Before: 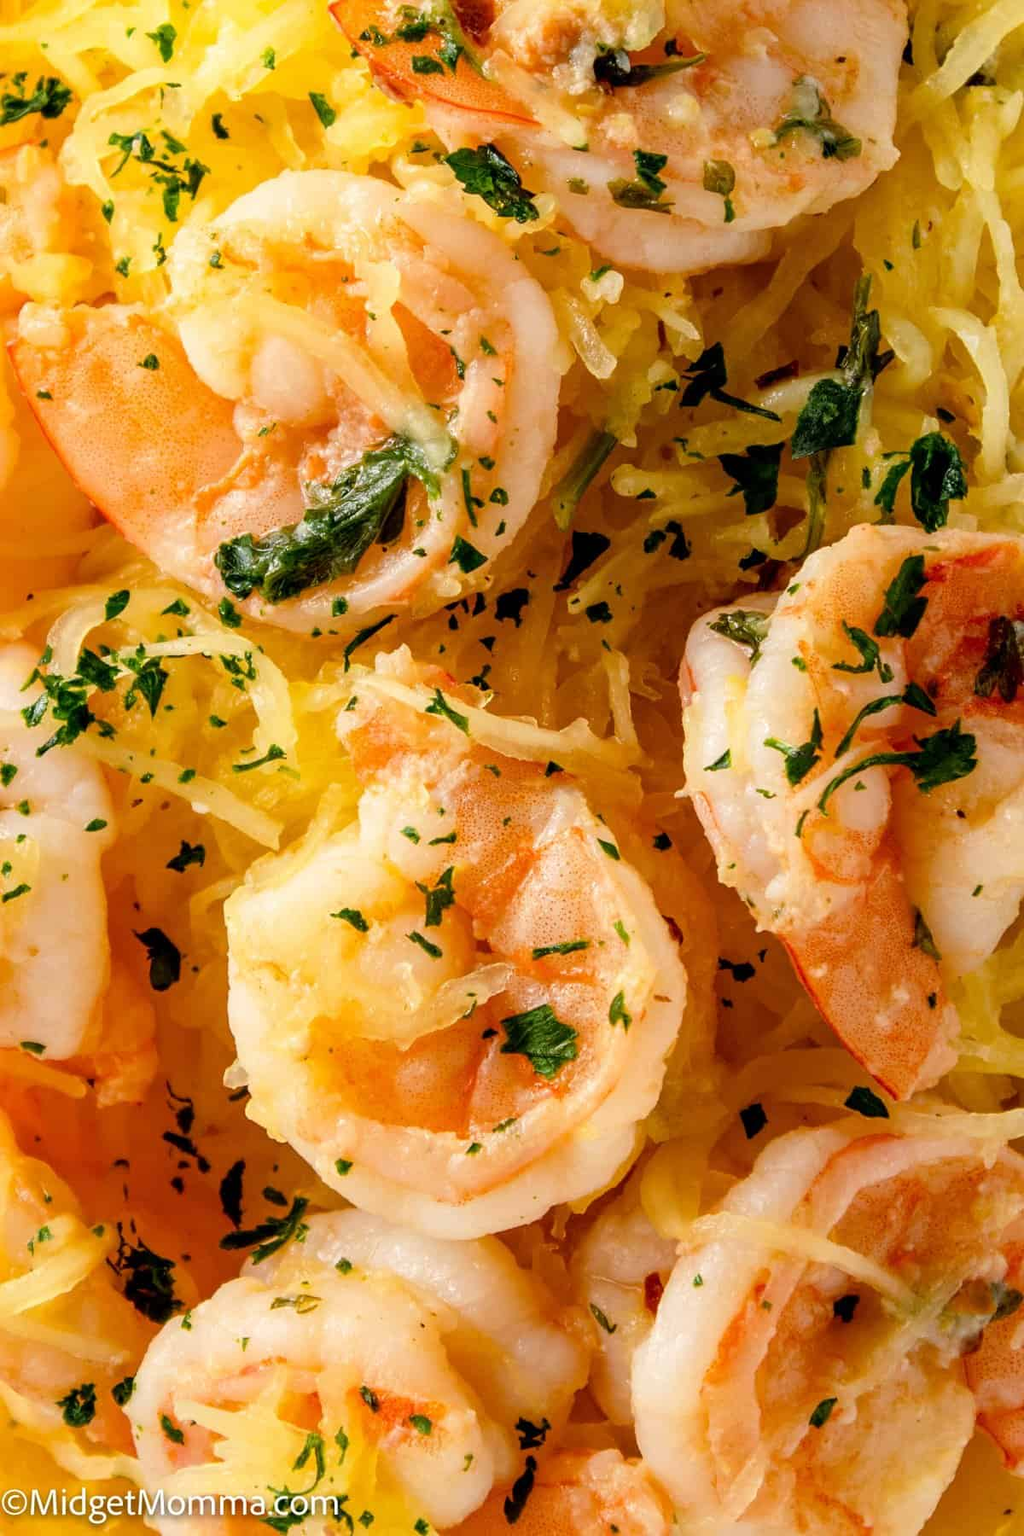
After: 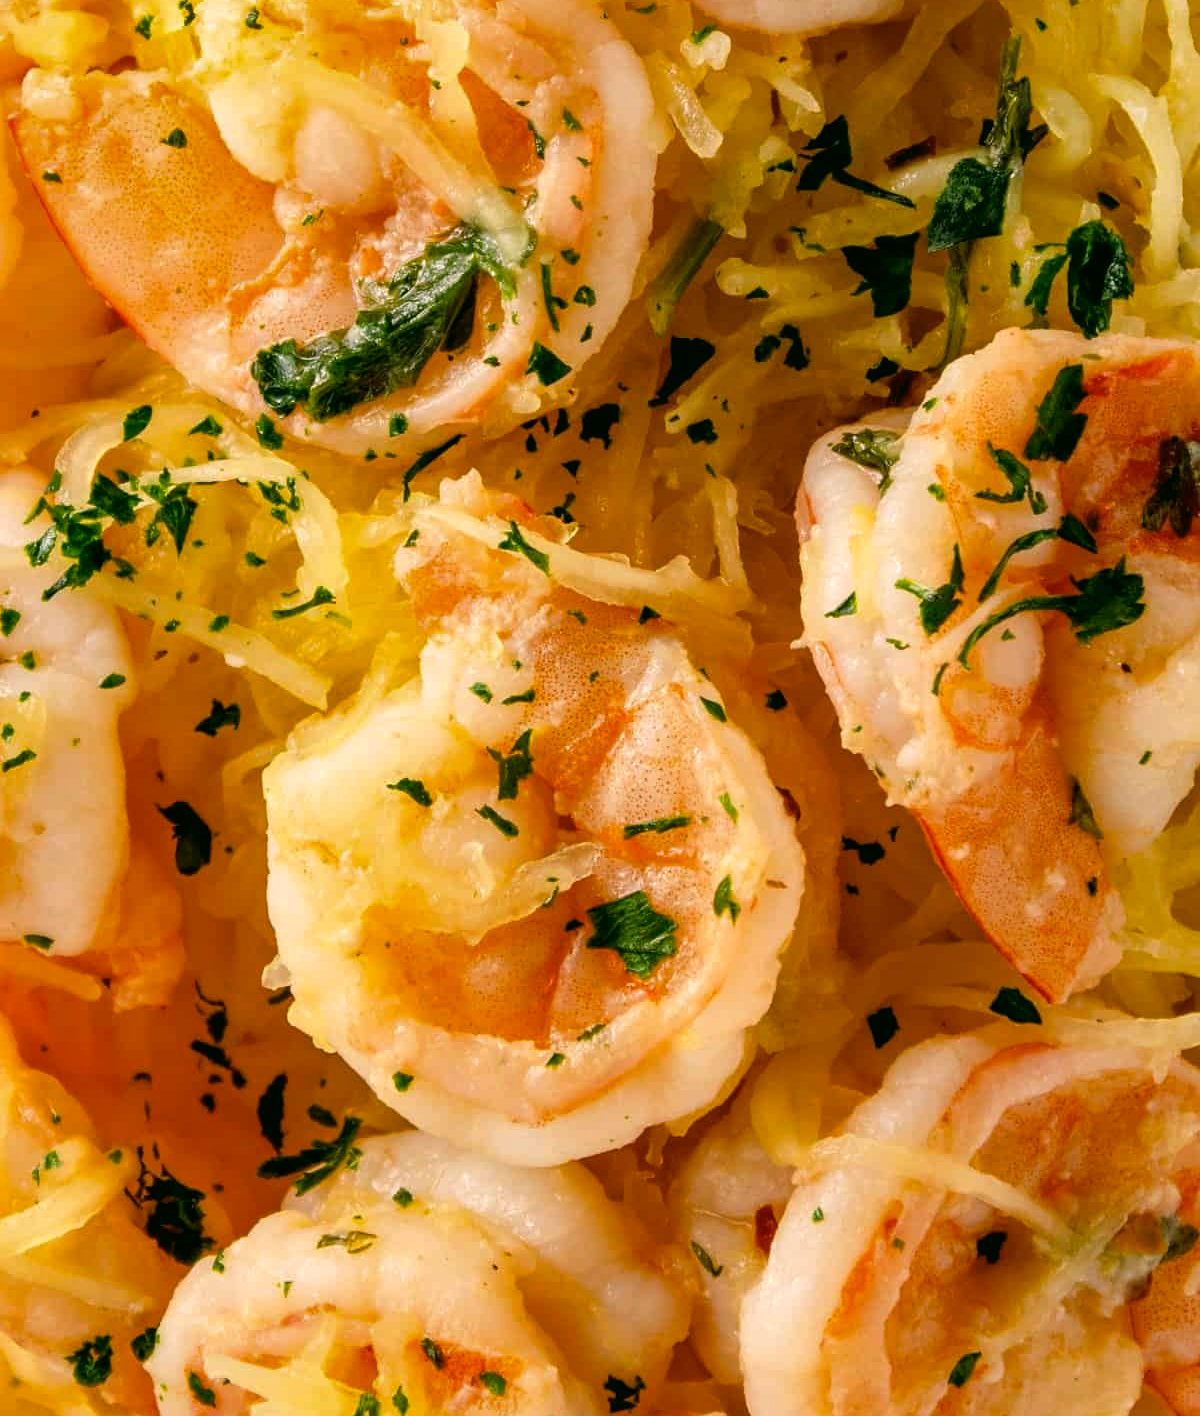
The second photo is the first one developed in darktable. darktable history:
shadows and highlights: soften with gaussian
crop and rotate: top 15.913%, bottom 5.367%
color correction: highlights a* 4.62, highlights b* 4.95, shadows a* -7.38, shadows b* 4.57
